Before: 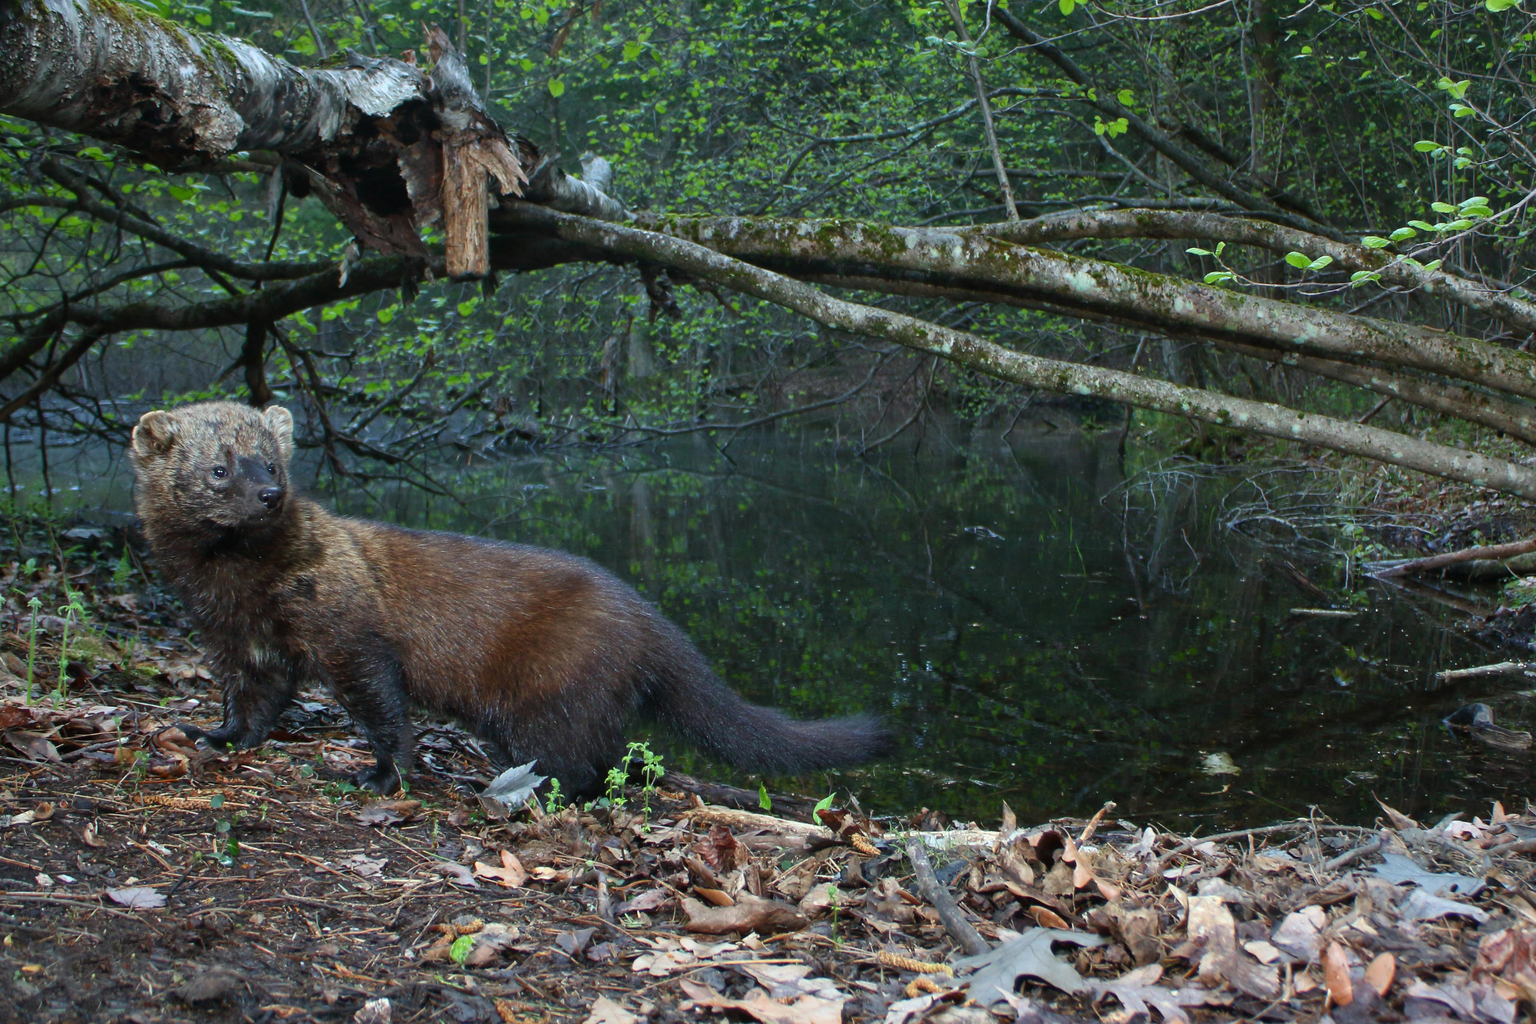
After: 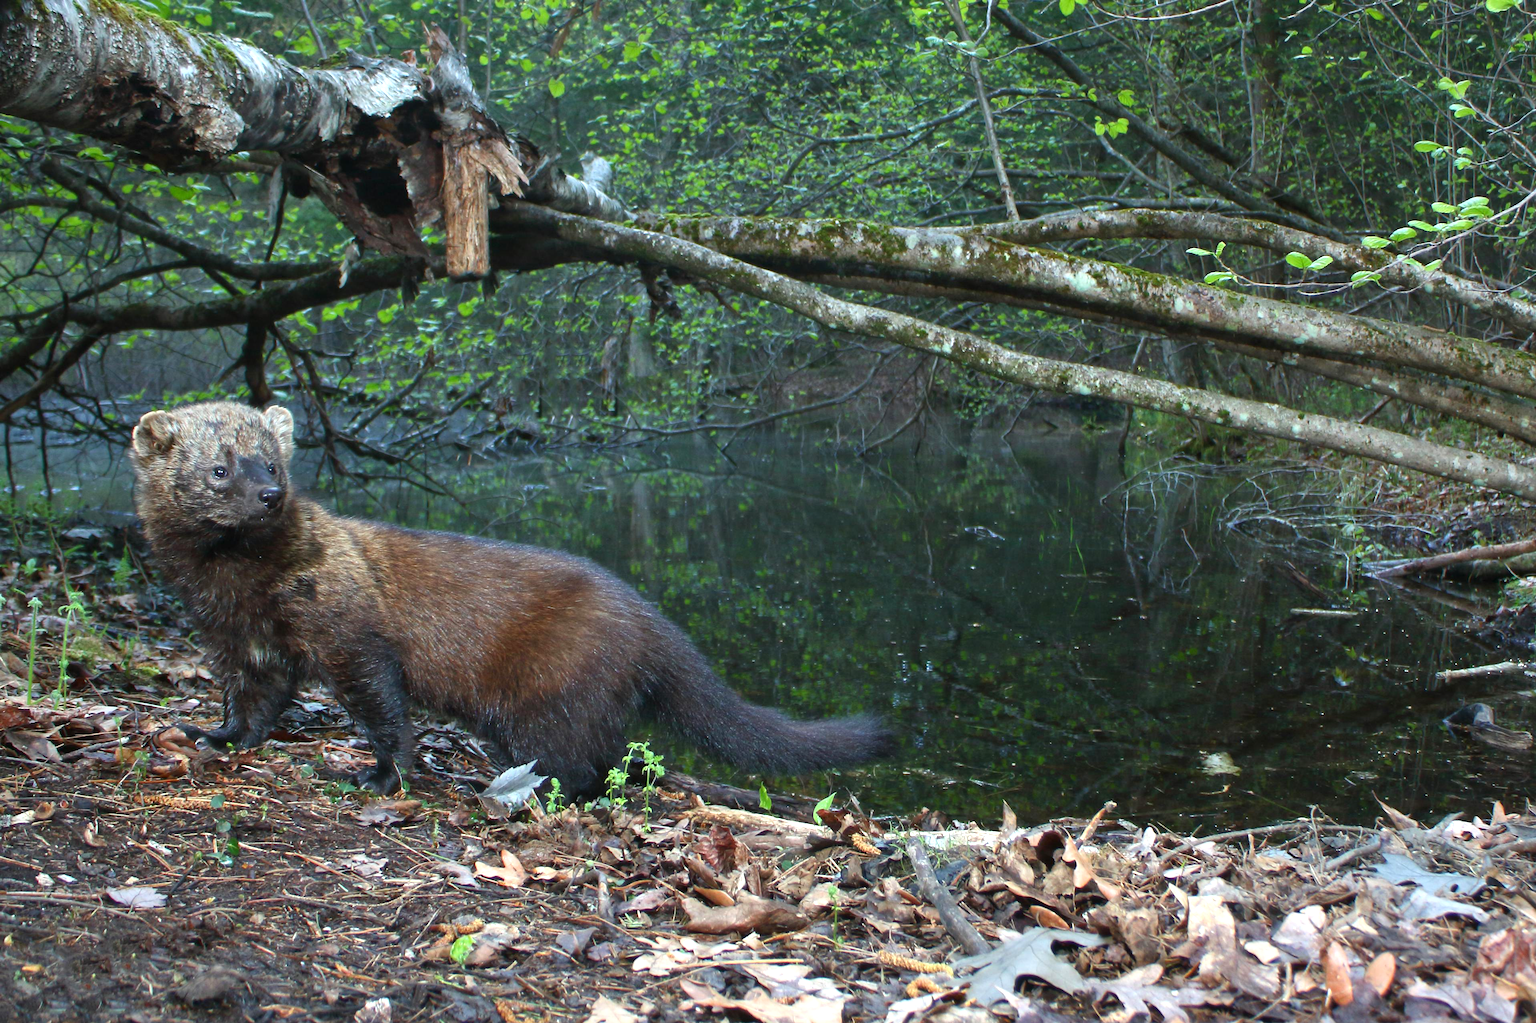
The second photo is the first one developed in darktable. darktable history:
exposure: exposure 0.605 EV, compensate exposure bias true, compensate highlight preservation false
